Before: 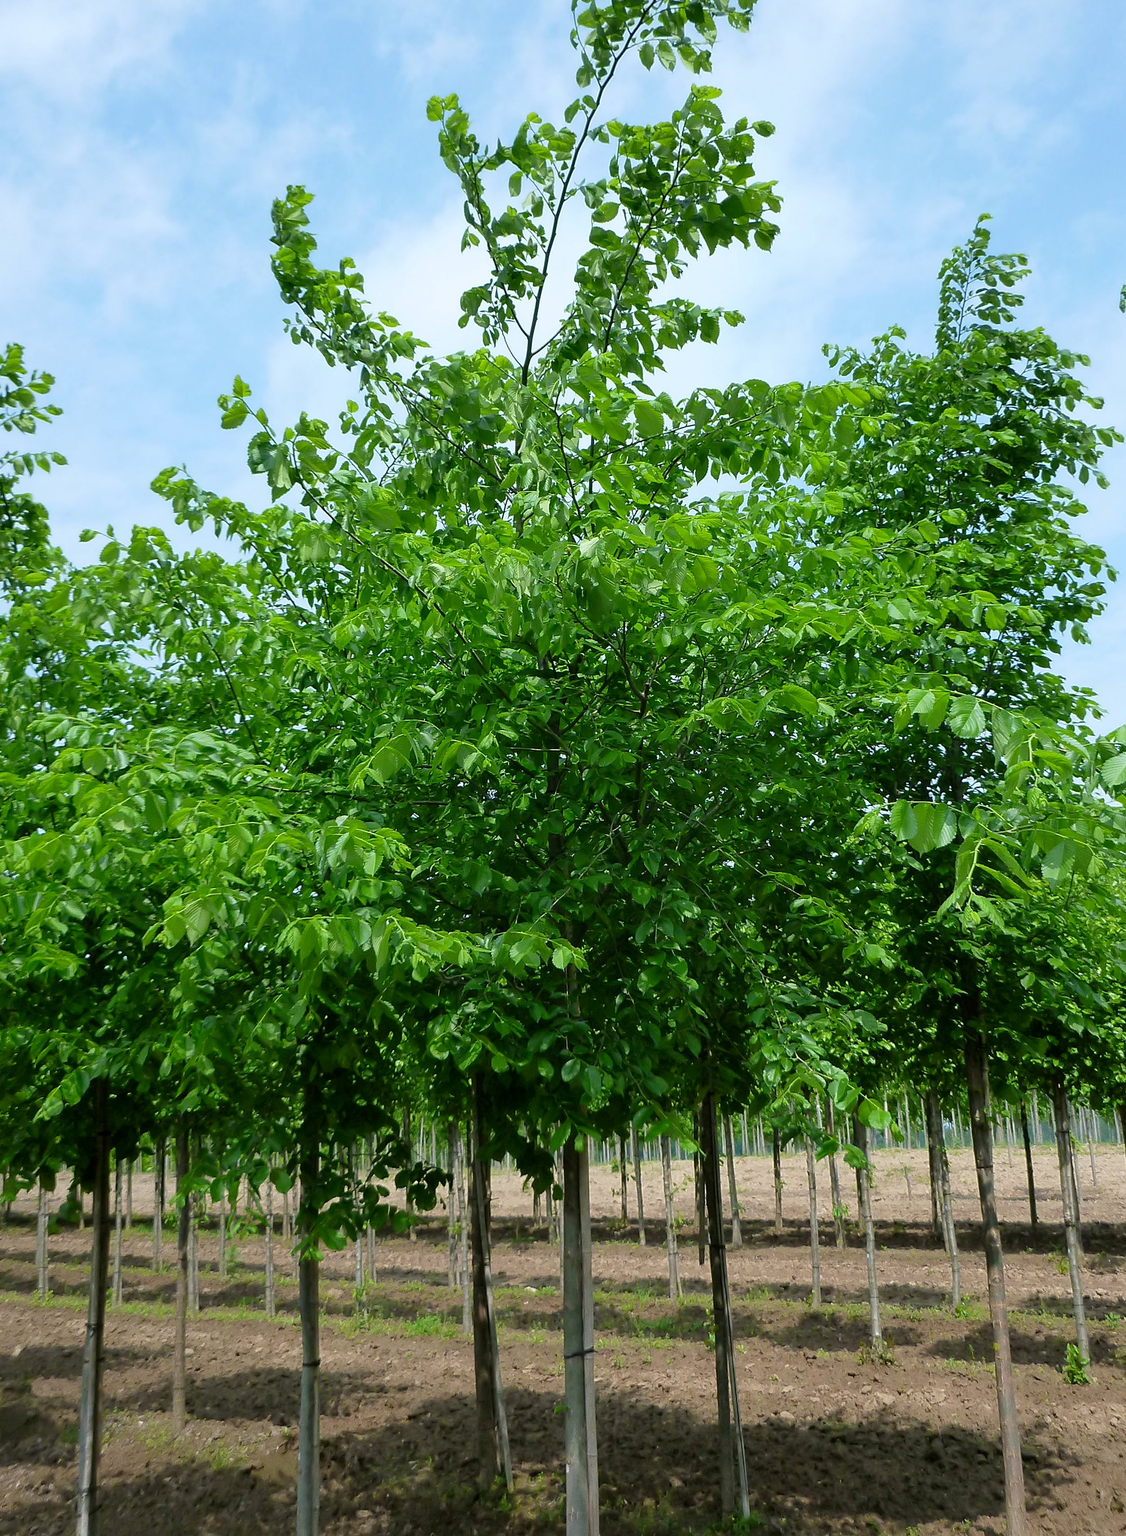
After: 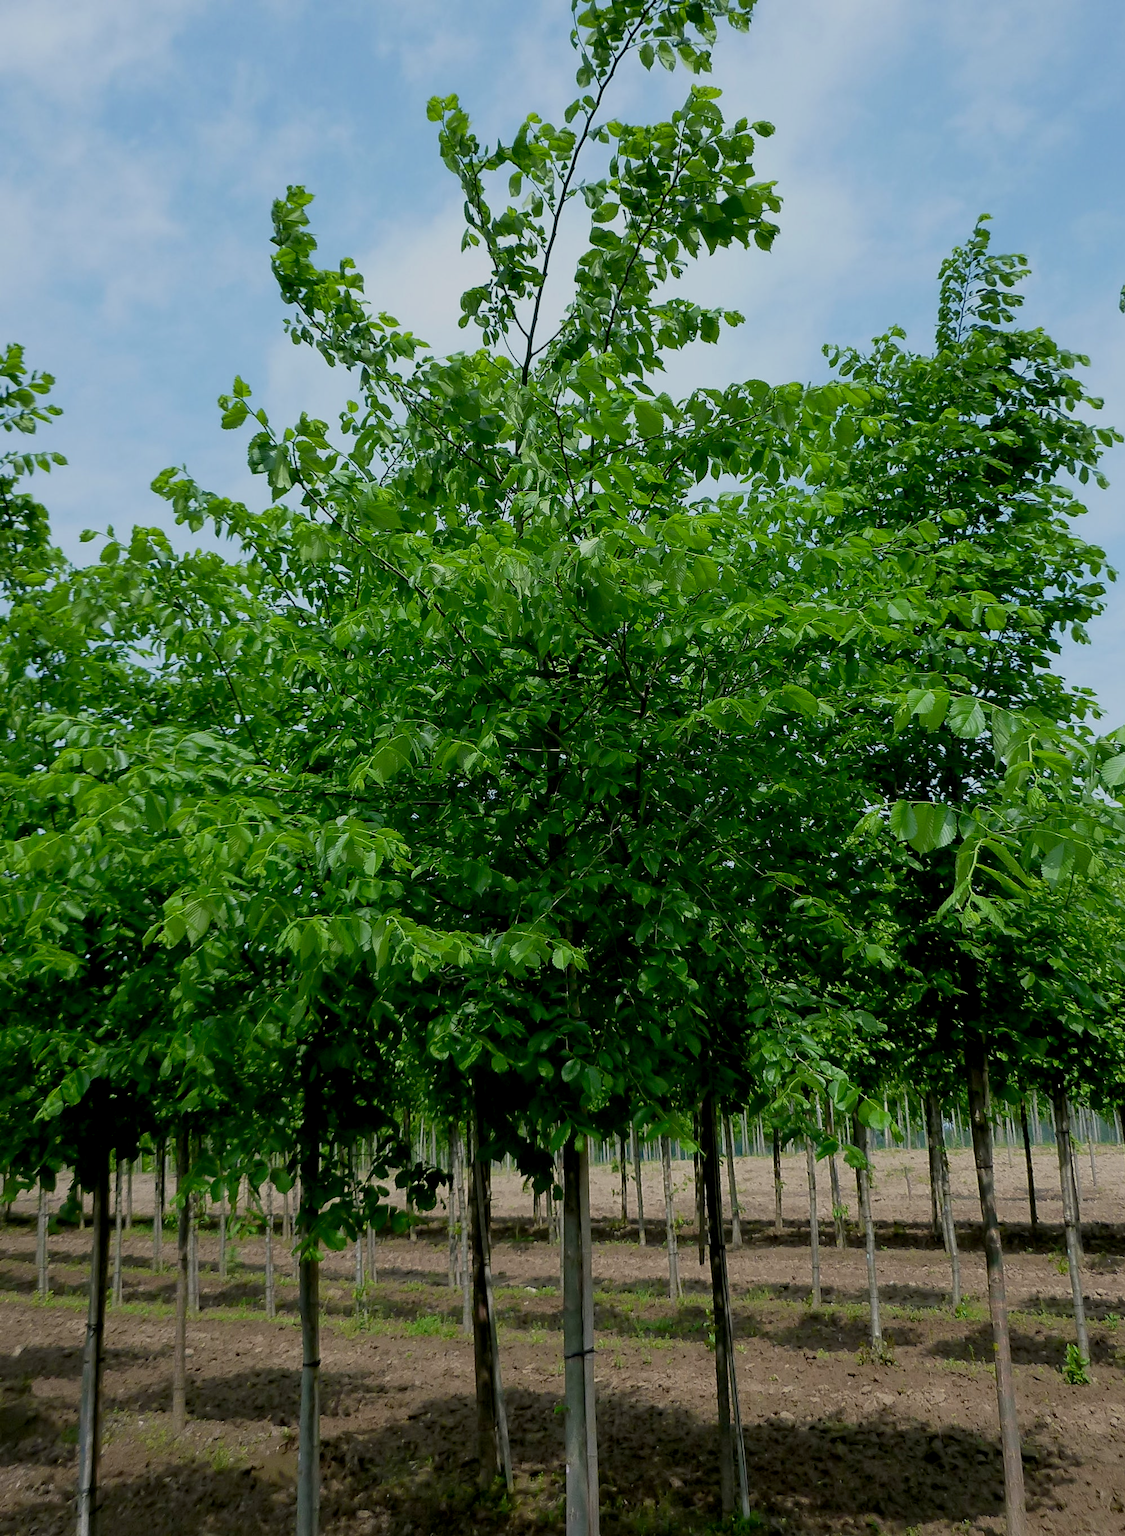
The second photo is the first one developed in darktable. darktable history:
exposure: black level correction 0.009, exposure -0.628 EV, compensate exposure bias true, compensate highlight preservation false
